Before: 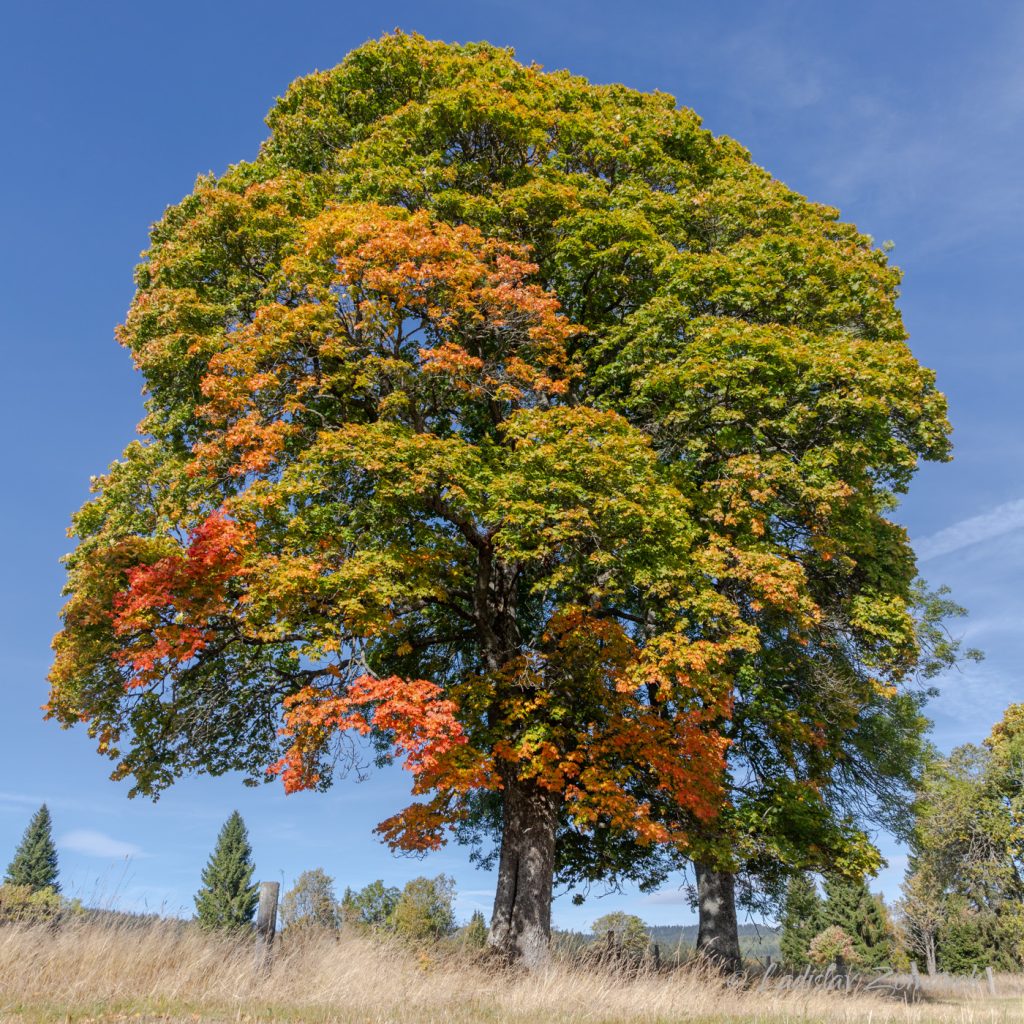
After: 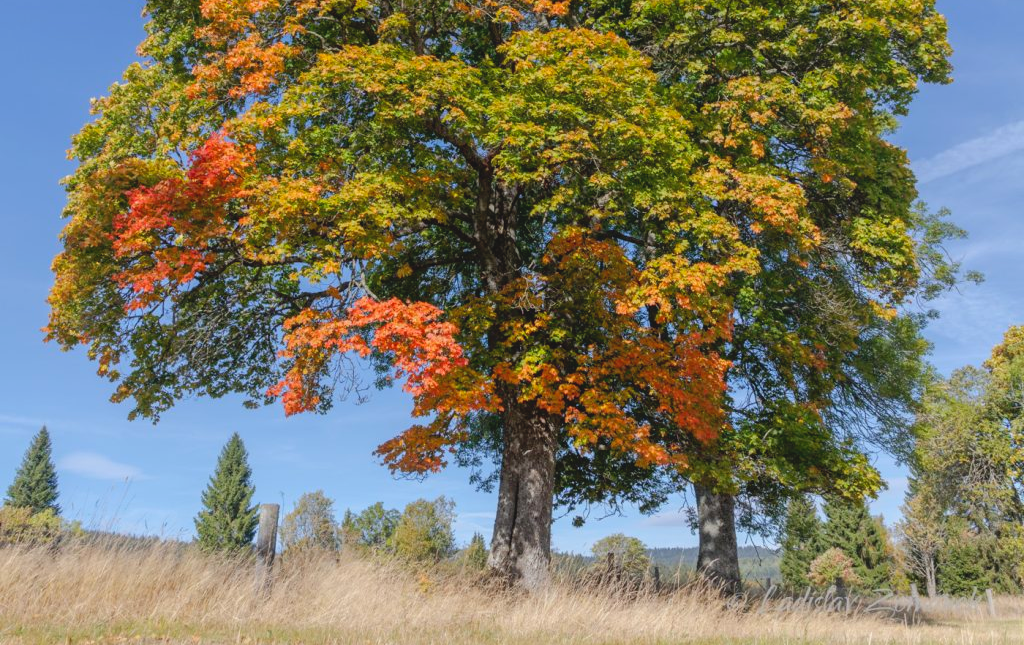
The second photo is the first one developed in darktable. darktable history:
contrast brightness saturation: contrast -0.099, brightness 0.049, saturation 0.082
crop and rotate: top 36.93%
